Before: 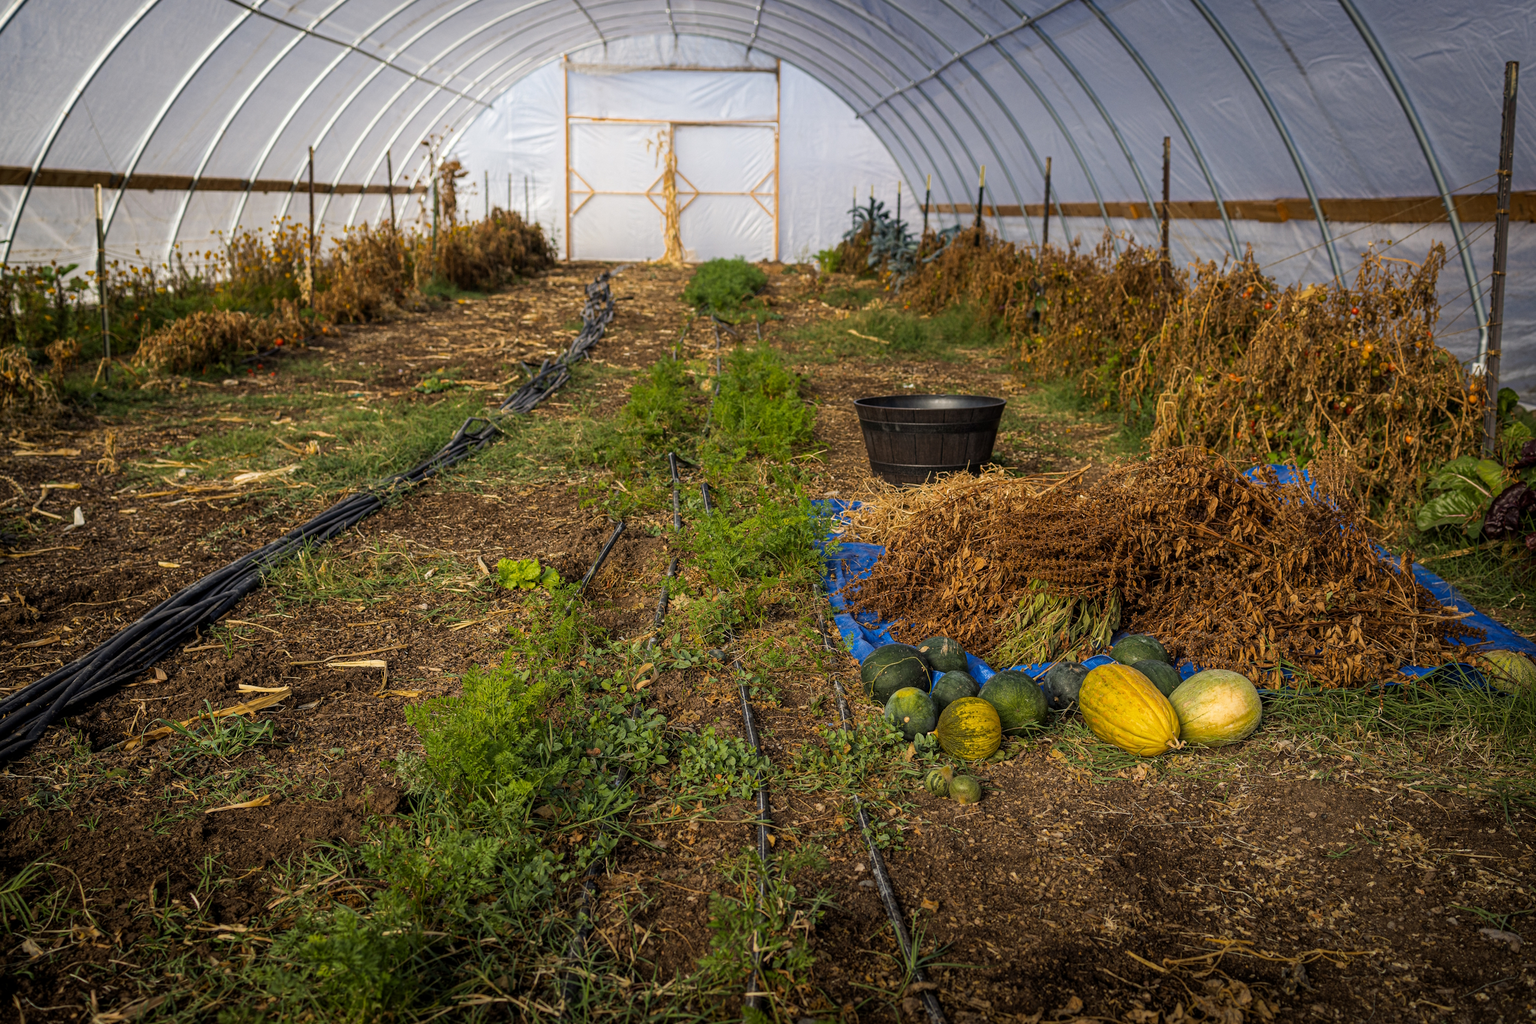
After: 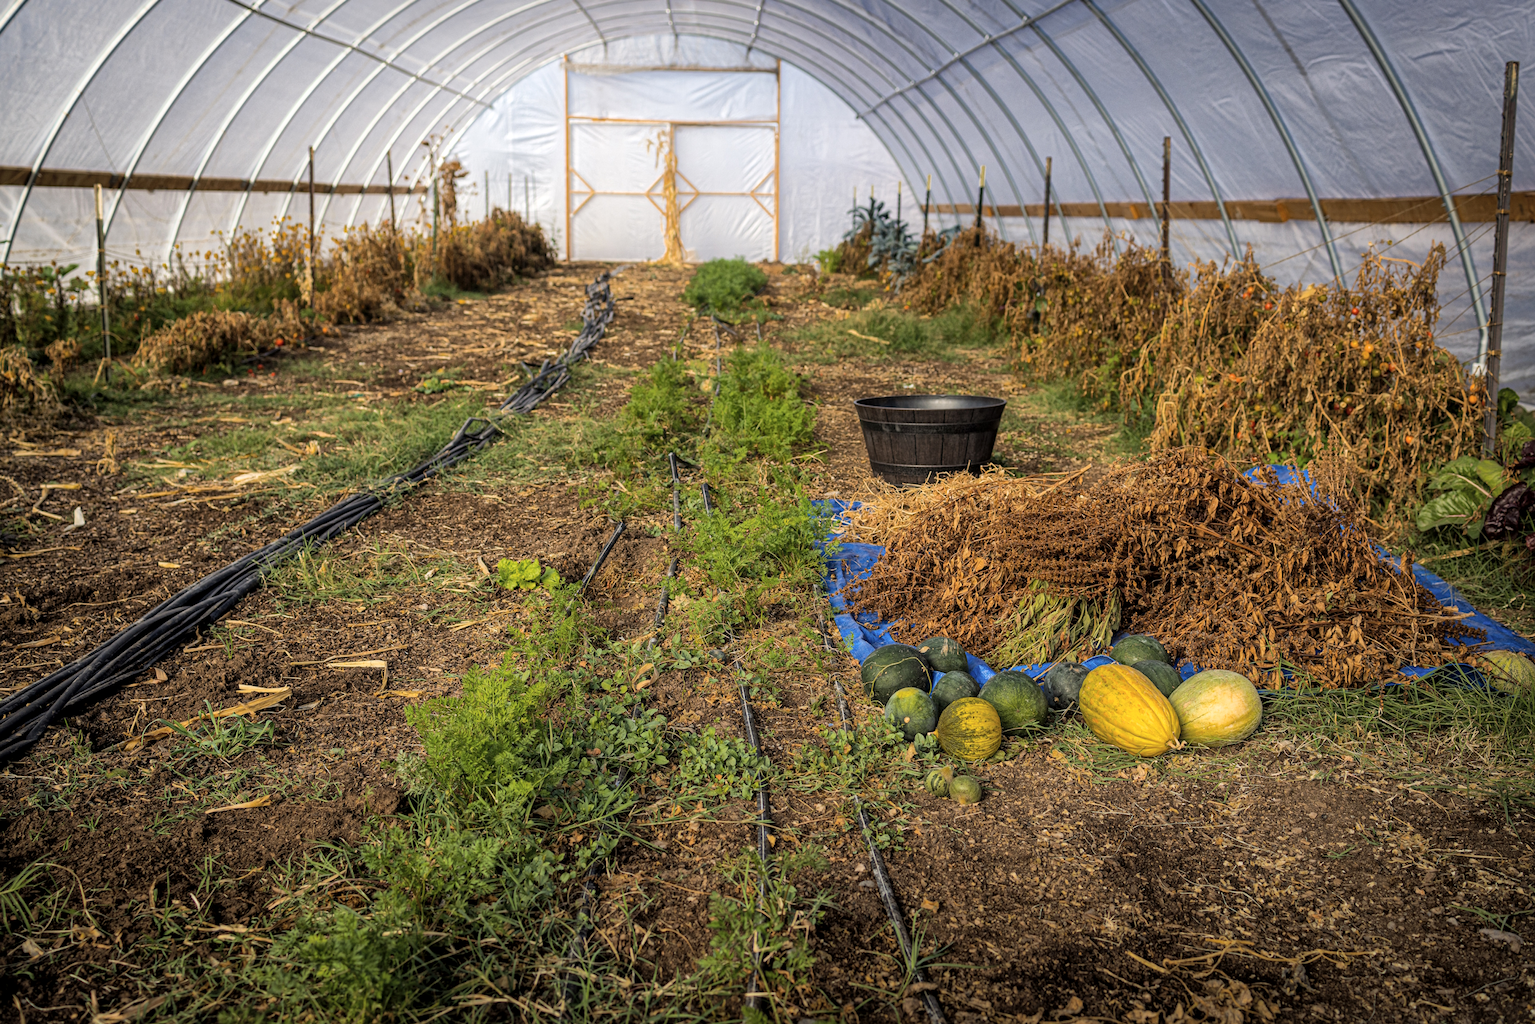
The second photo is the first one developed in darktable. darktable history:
white balance: emerald 1
global tonemap: drago (1, 100), detail 1
